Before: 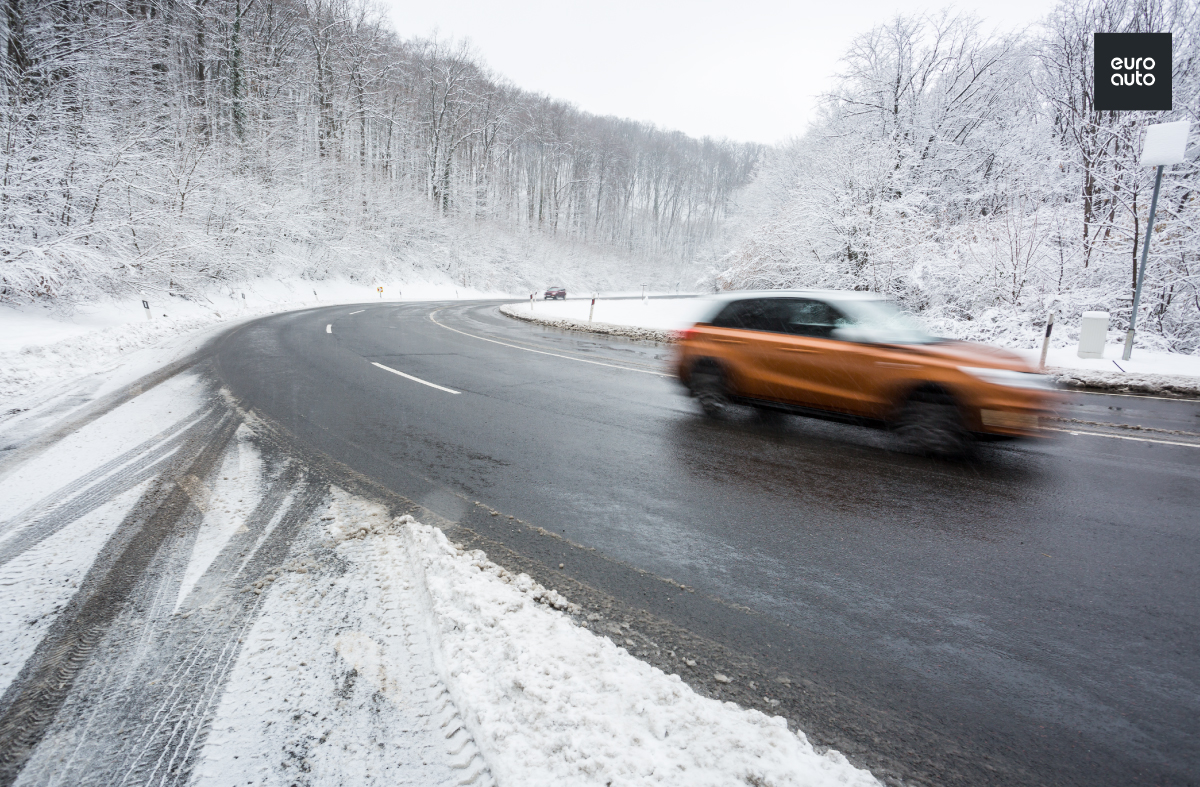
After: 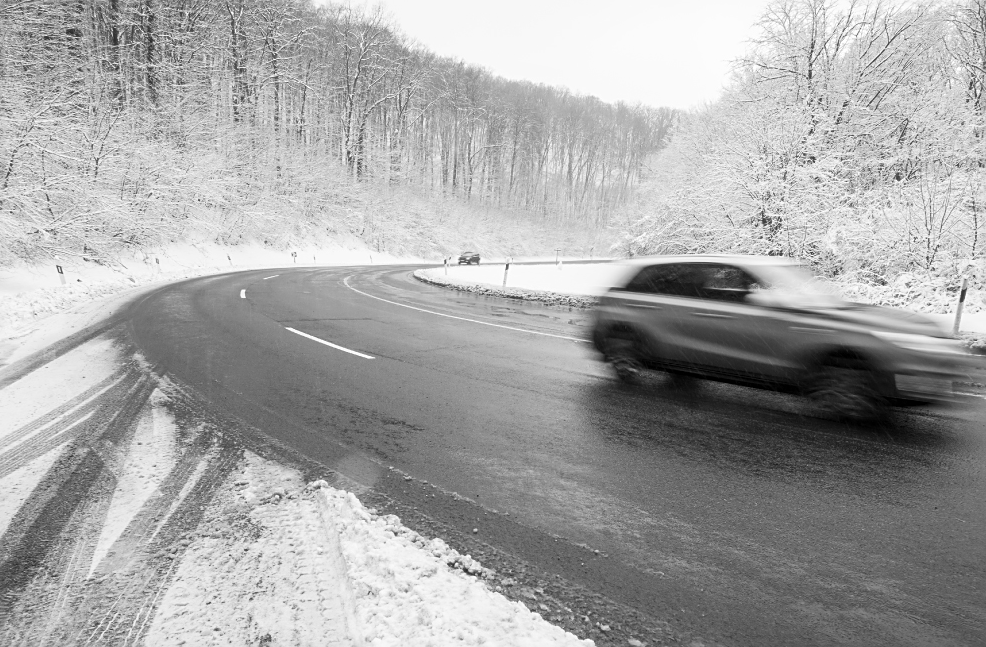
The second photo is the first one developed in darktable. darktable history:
sharpen: on, module defaults
tone equalizer: -8 EV 0.06 EV, smoothing diameter 25%, edges refinement/feathering 10, preserve details guided filter
monochrome: on, module defaults
crop and rotate: left 7.196%, top 4.574%, right 10.605%, bottom 13.178%
soften: size 10%, saturation 50%, brightness 0.2 EV, mix 10%
